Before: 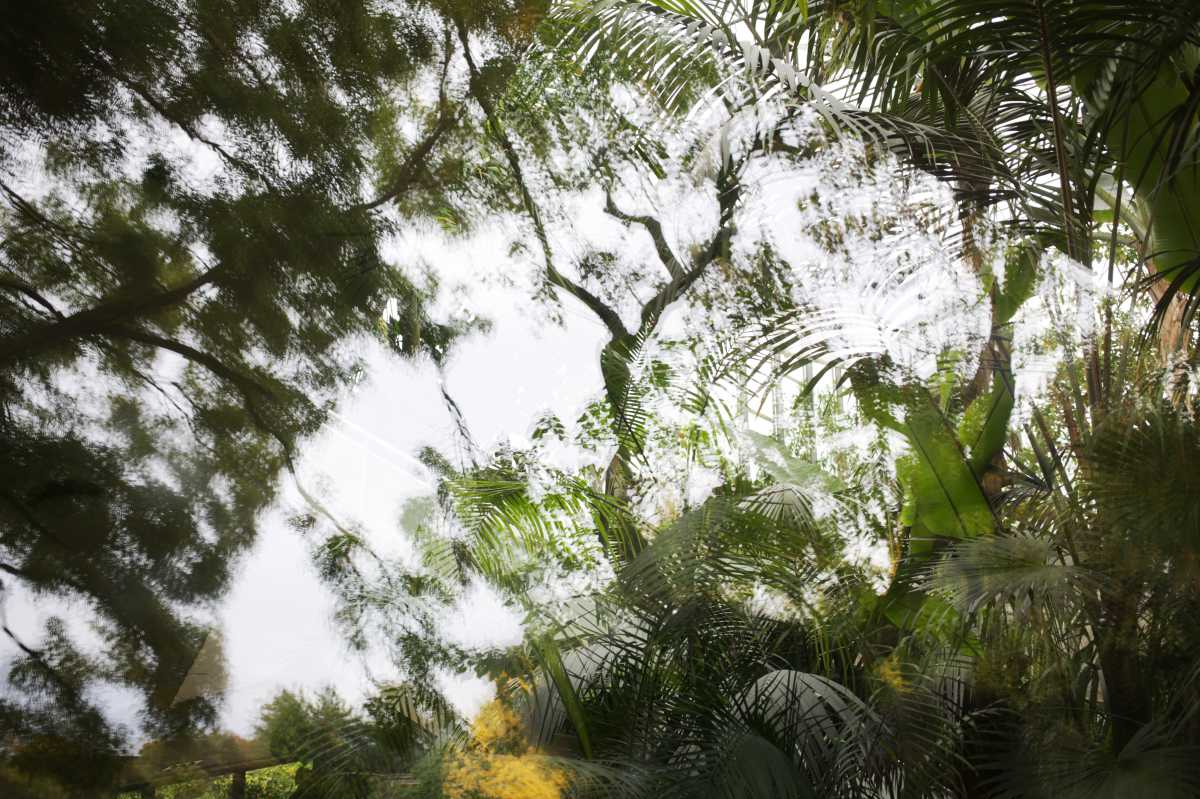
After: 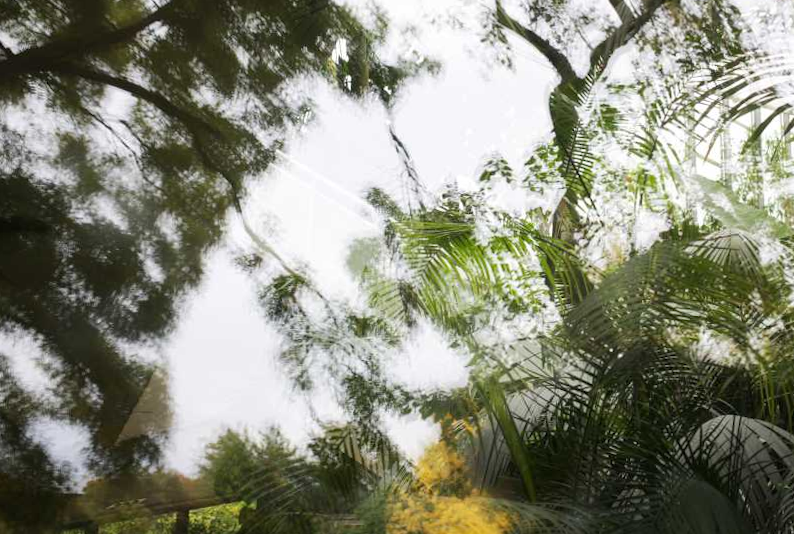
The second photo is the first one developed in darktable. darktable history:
crop and rotate: angle -0.675°, left 3.606%, top 31.911%, right 28.997%
